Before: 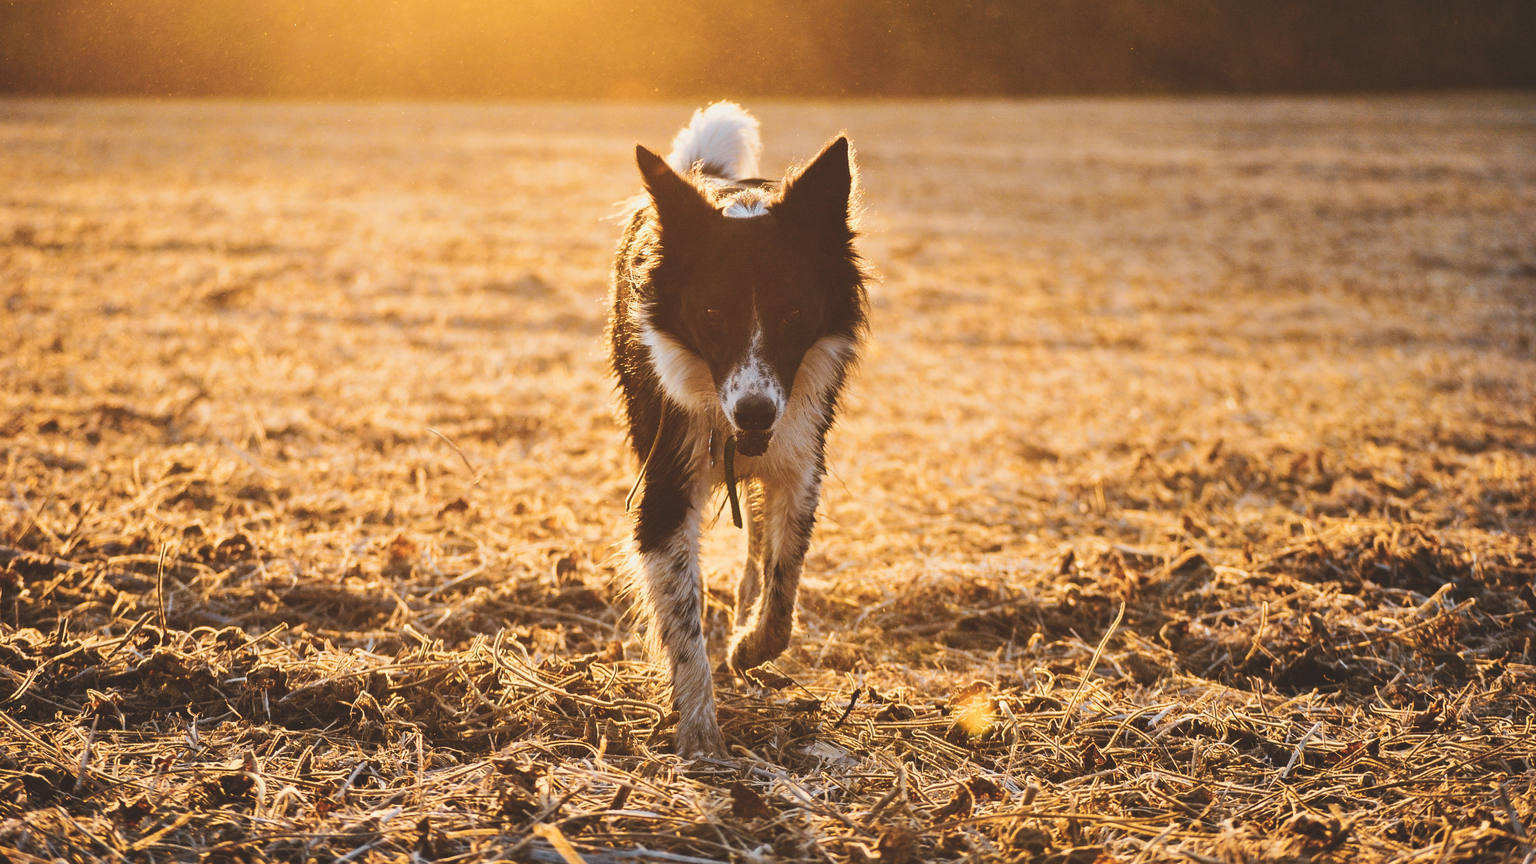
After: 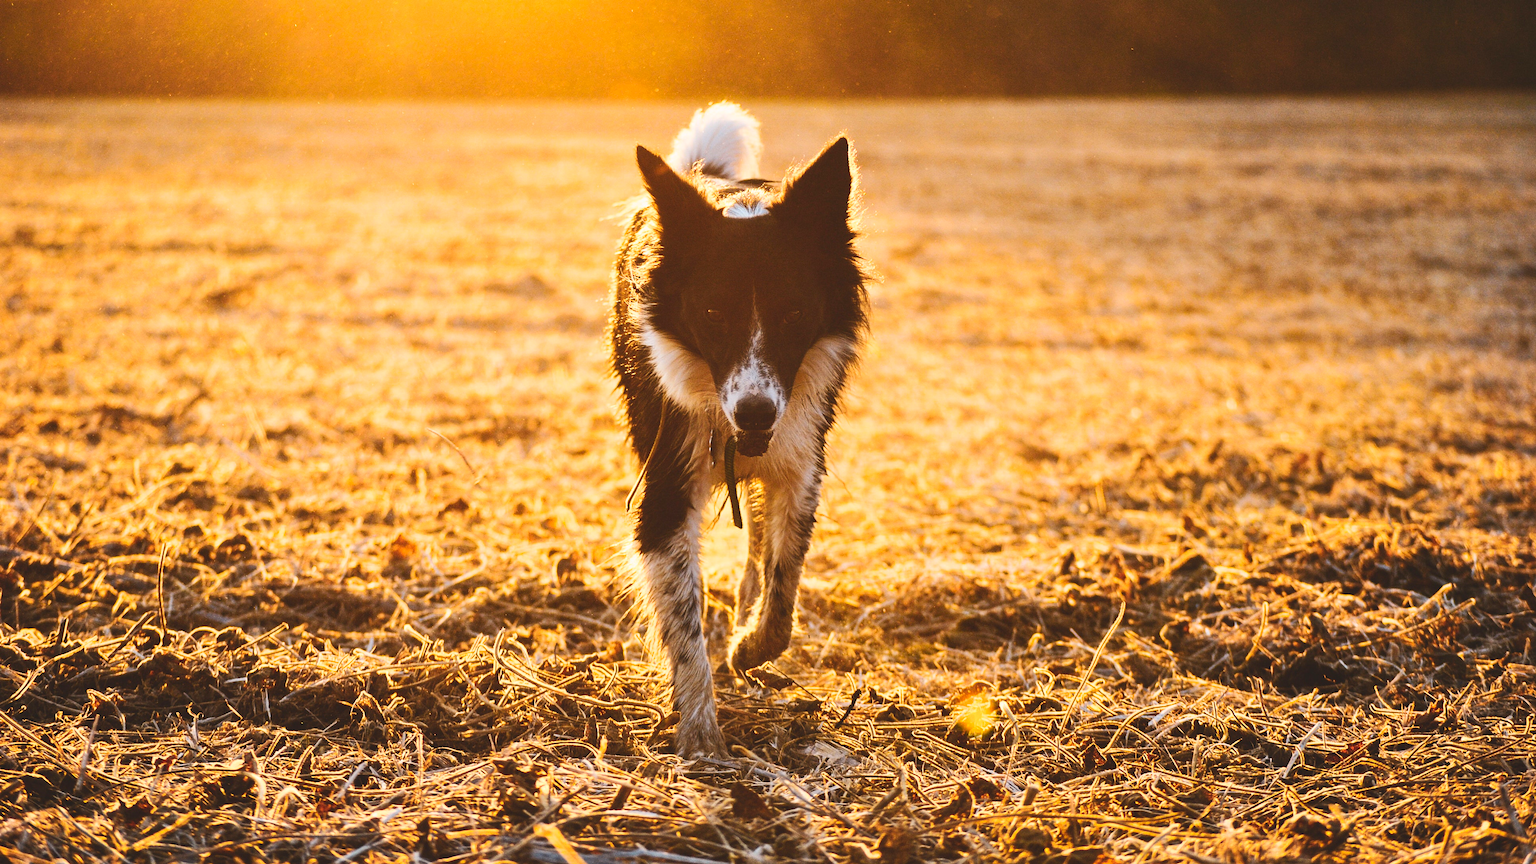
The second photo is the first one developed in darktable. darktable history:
exposure: exposure 0.128 EV, compensate exposure bias true, compensate highlight preservation false
contrast brightness saturation: contrast 0.157, saturation 0.319
